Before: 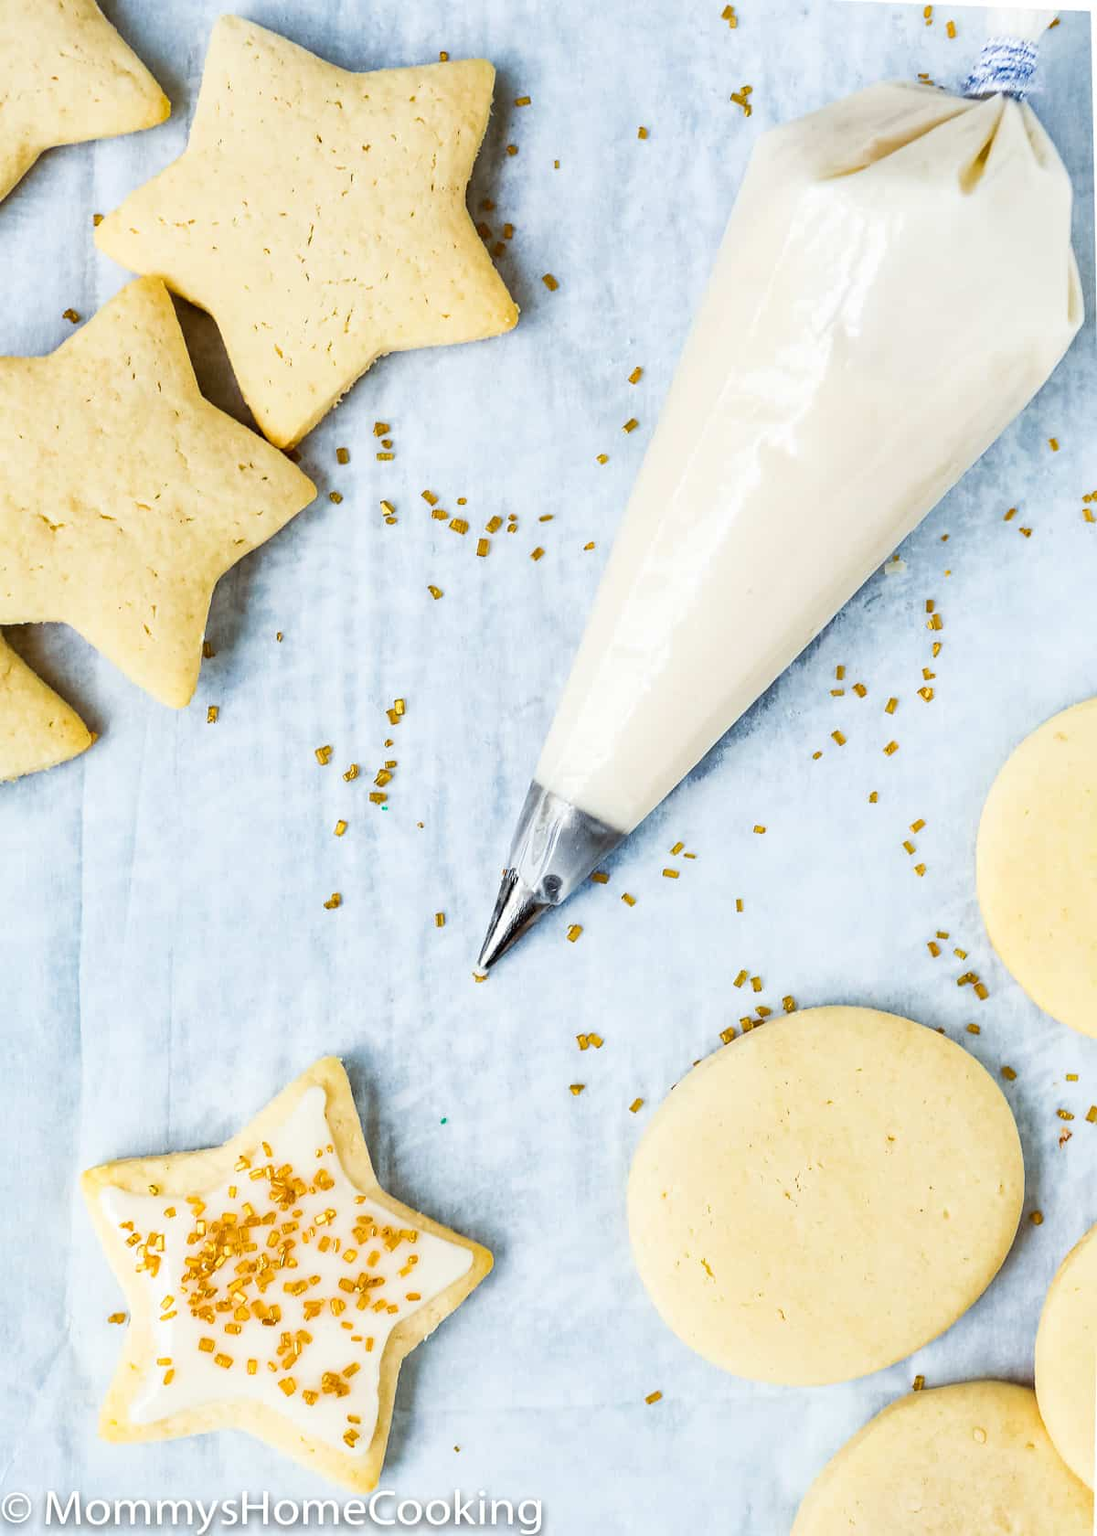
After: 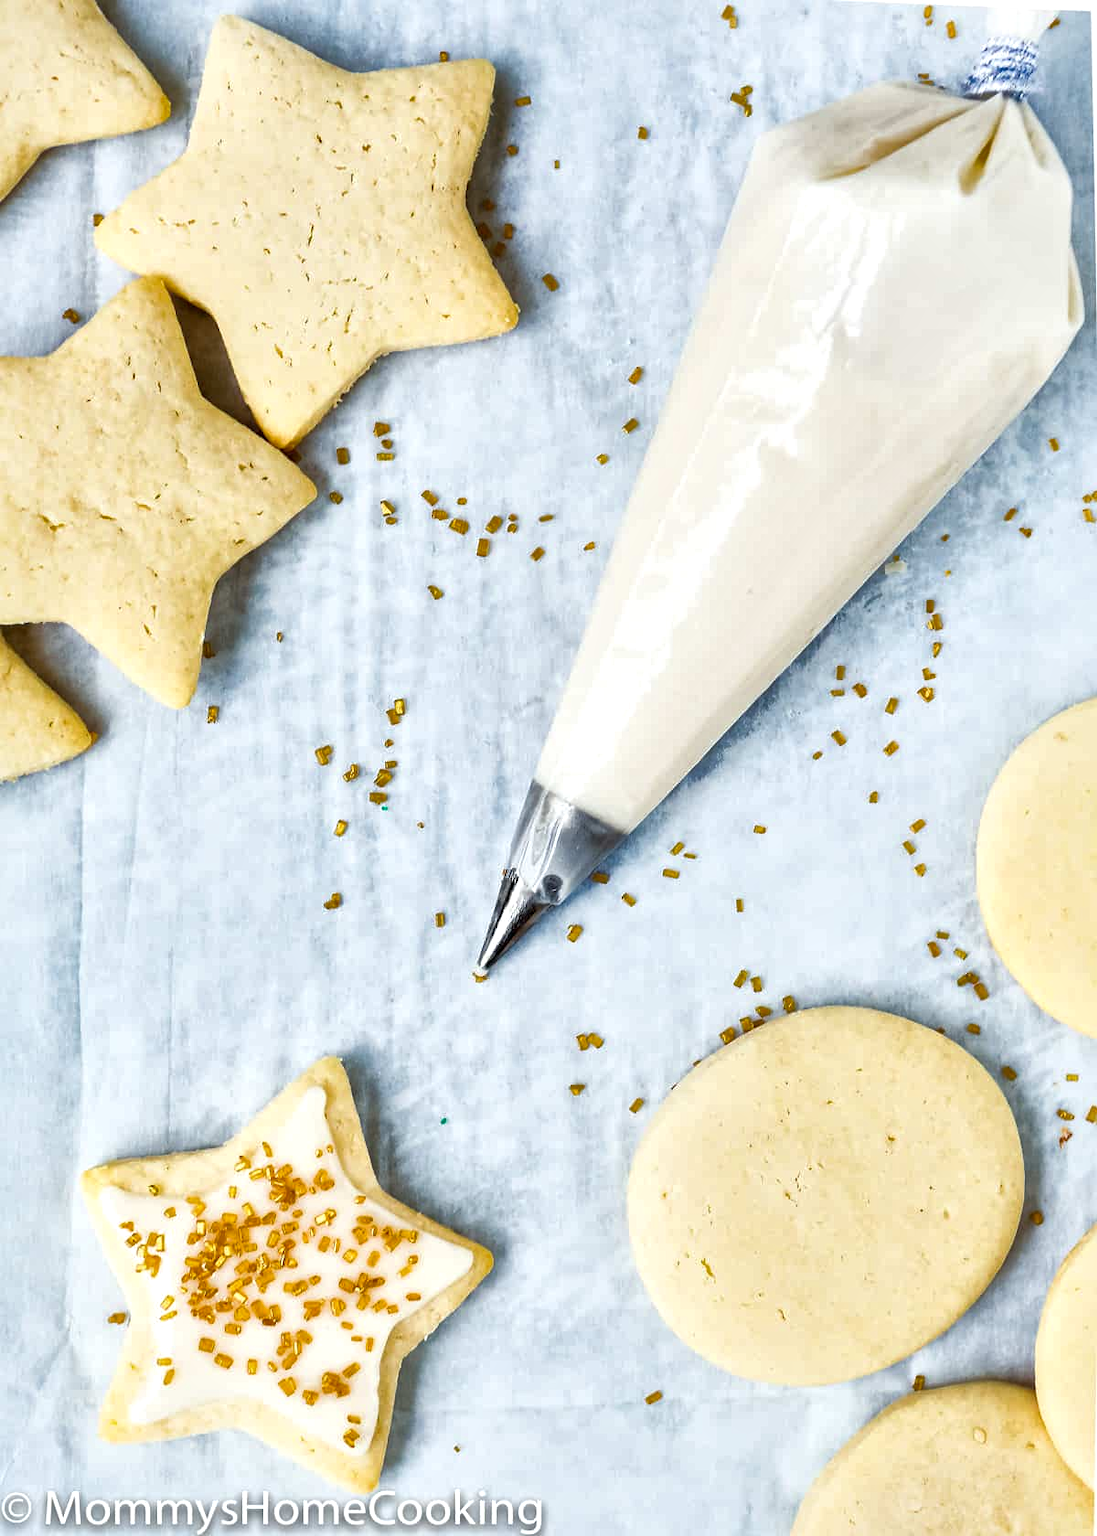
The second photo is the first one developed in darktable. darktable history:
local contrast: mode bilateral grid, contrast 19, coarseness 50, detail 179%, midtone range 0.2
